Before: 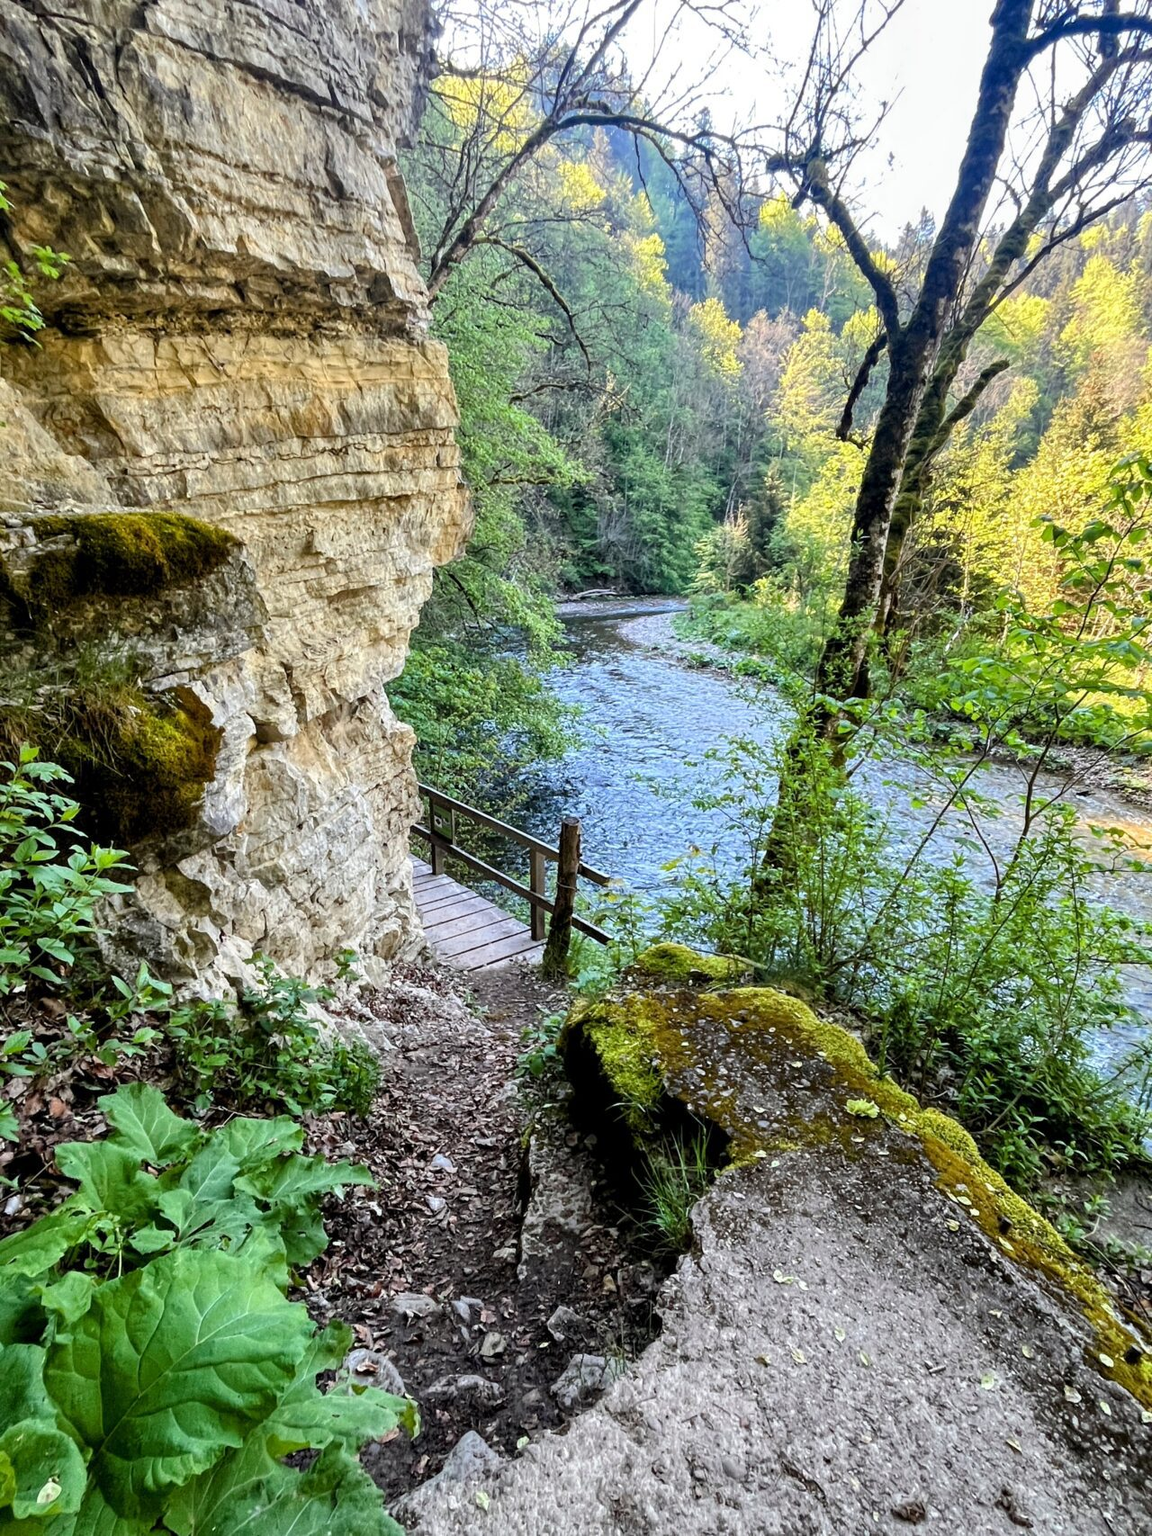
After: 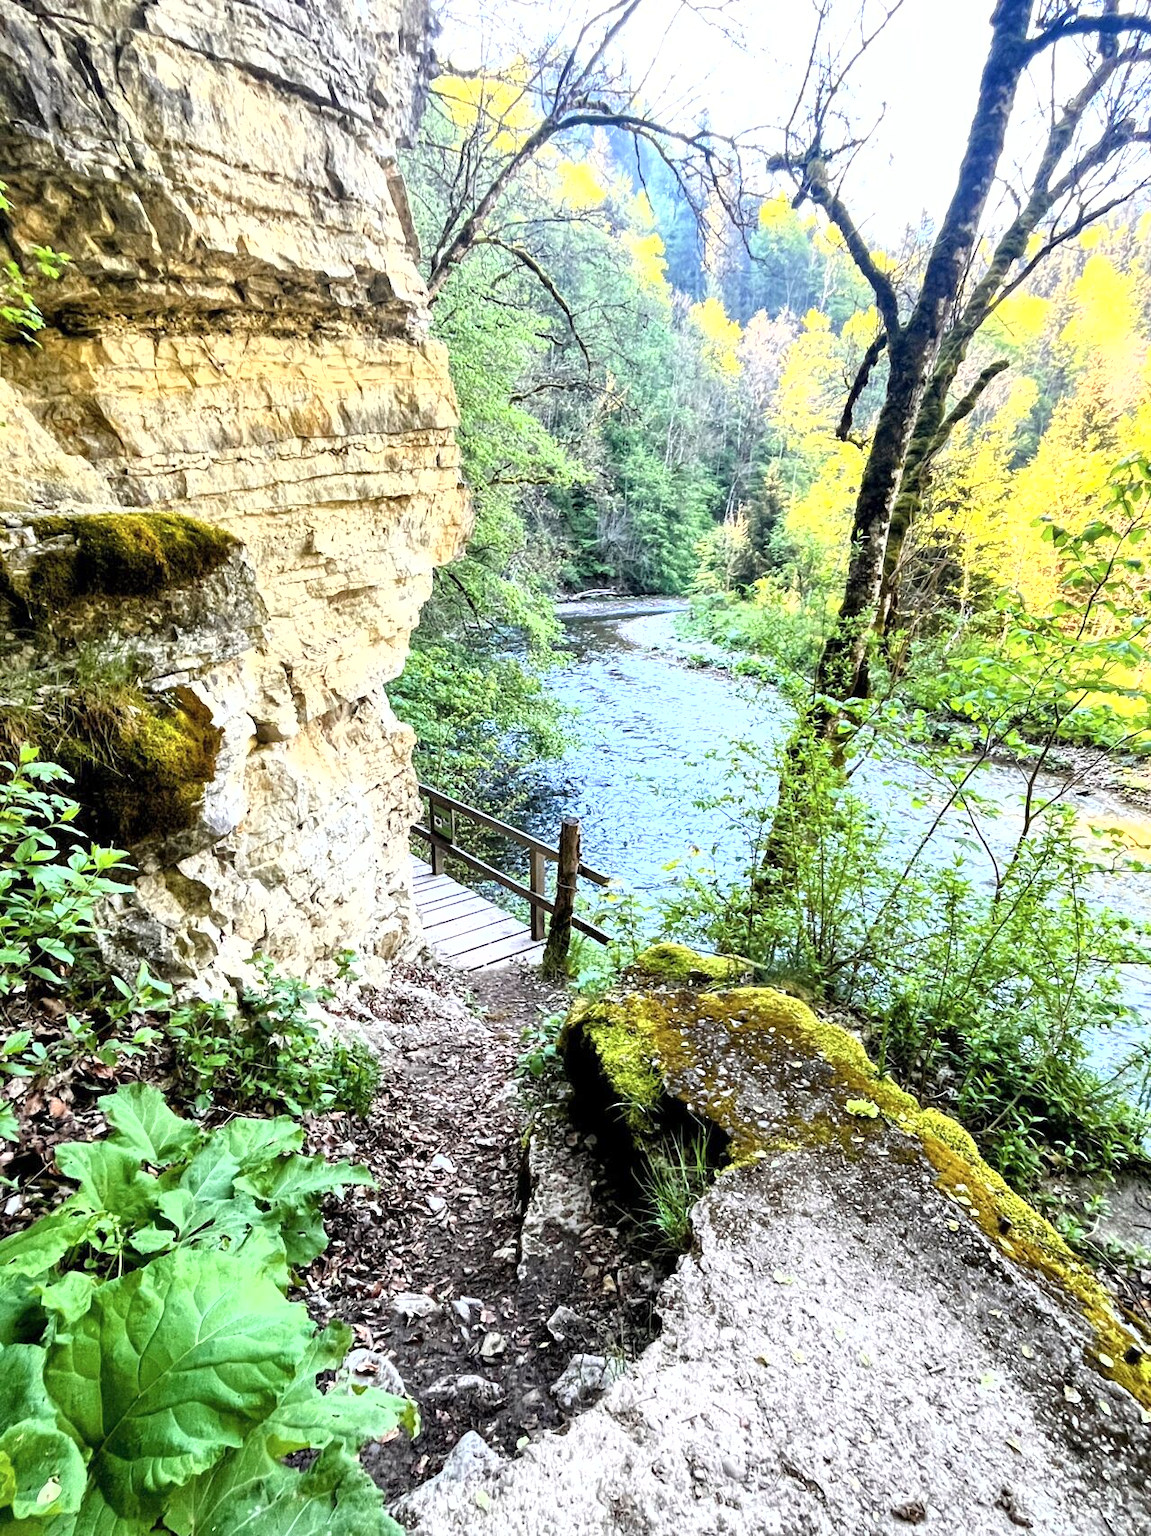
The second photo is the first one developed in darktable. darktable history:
shadows and highlights: radius 113.2, shadows 51.56, white point adjustment 8.98, highlights -2.5, soften with gaussian
exposure: exposure 0.693 EV, compensate highlight preservation false
